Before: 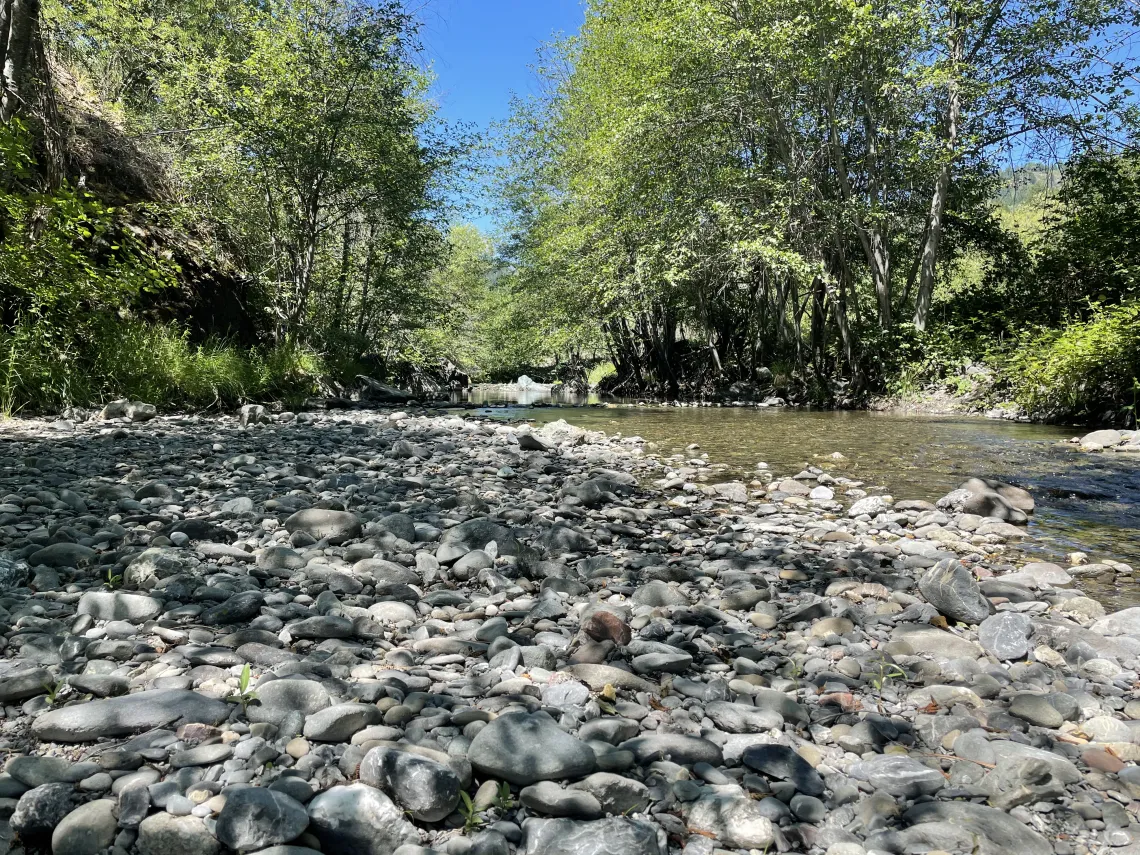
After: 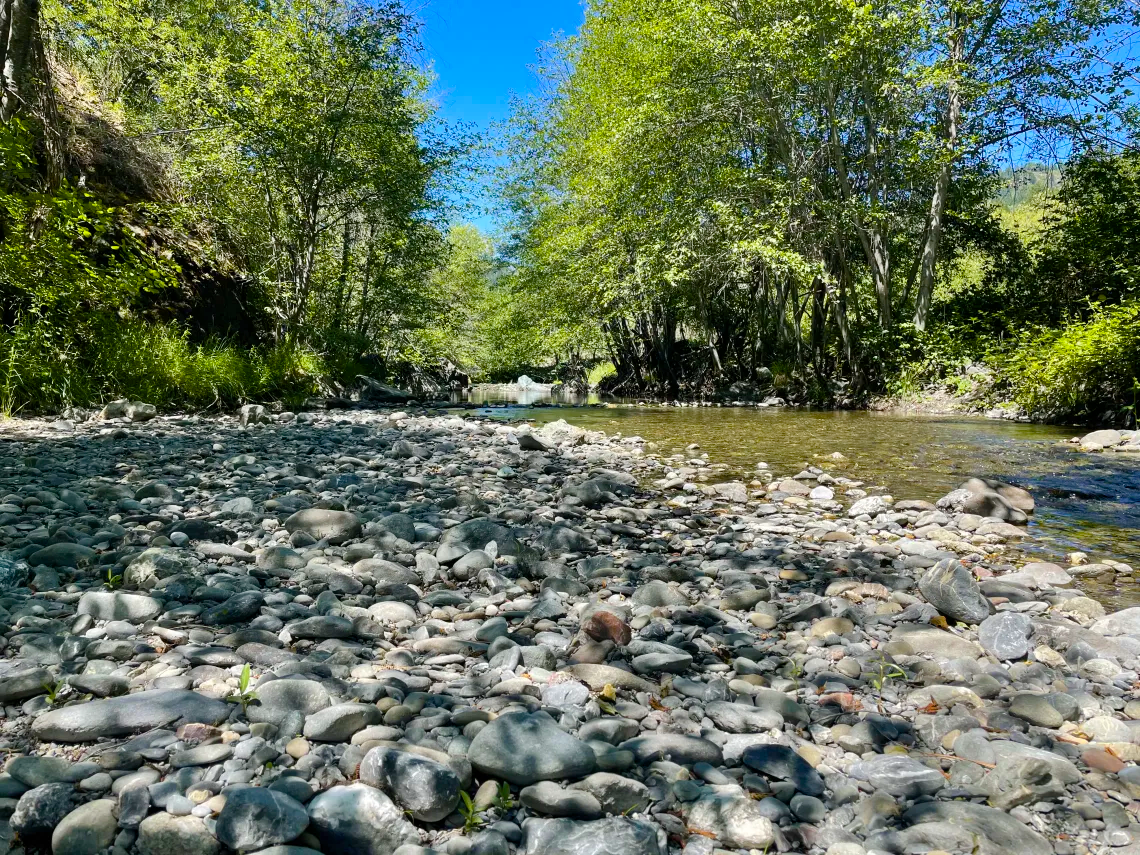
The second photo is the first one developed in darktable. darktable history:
color balance rgb: perceptual saturation grading › global saturation 20%, perceptual saturation grading › highlights -25%, perceptual saturation grading › shadows 25%, global vibrance 50%
exposure: compensate highlight preservation false
